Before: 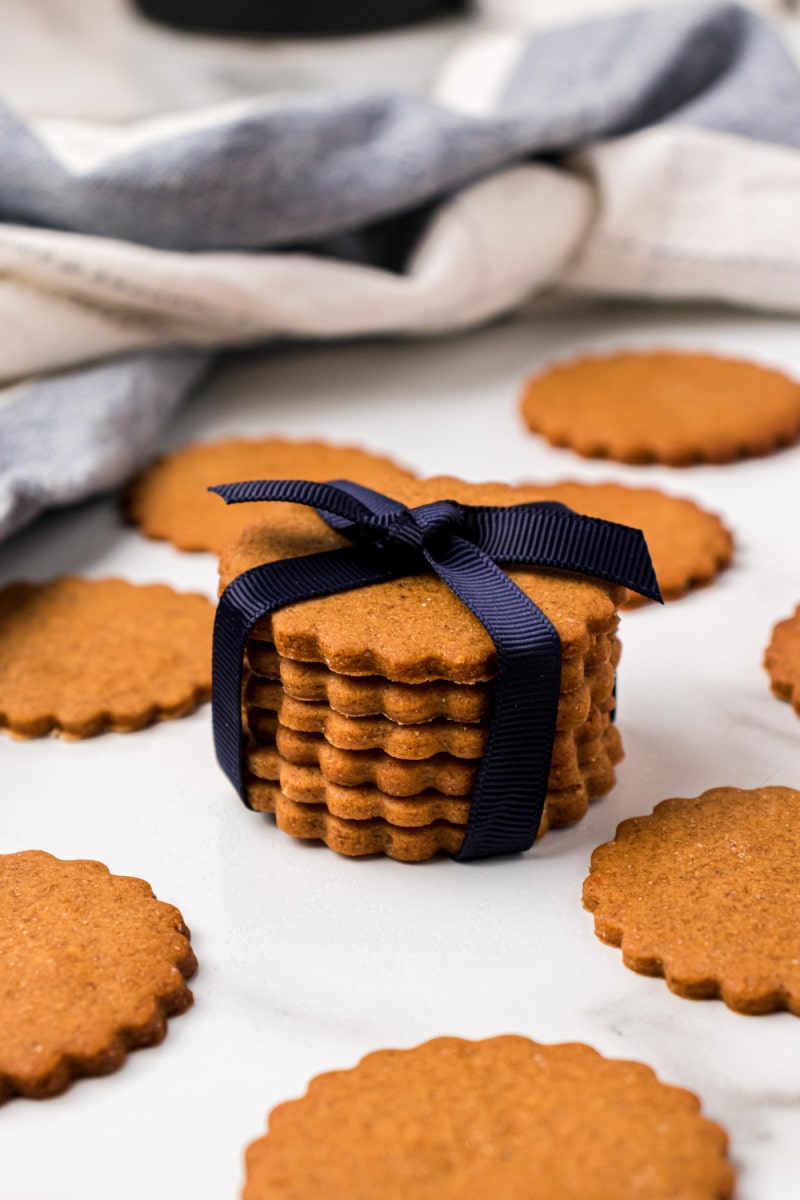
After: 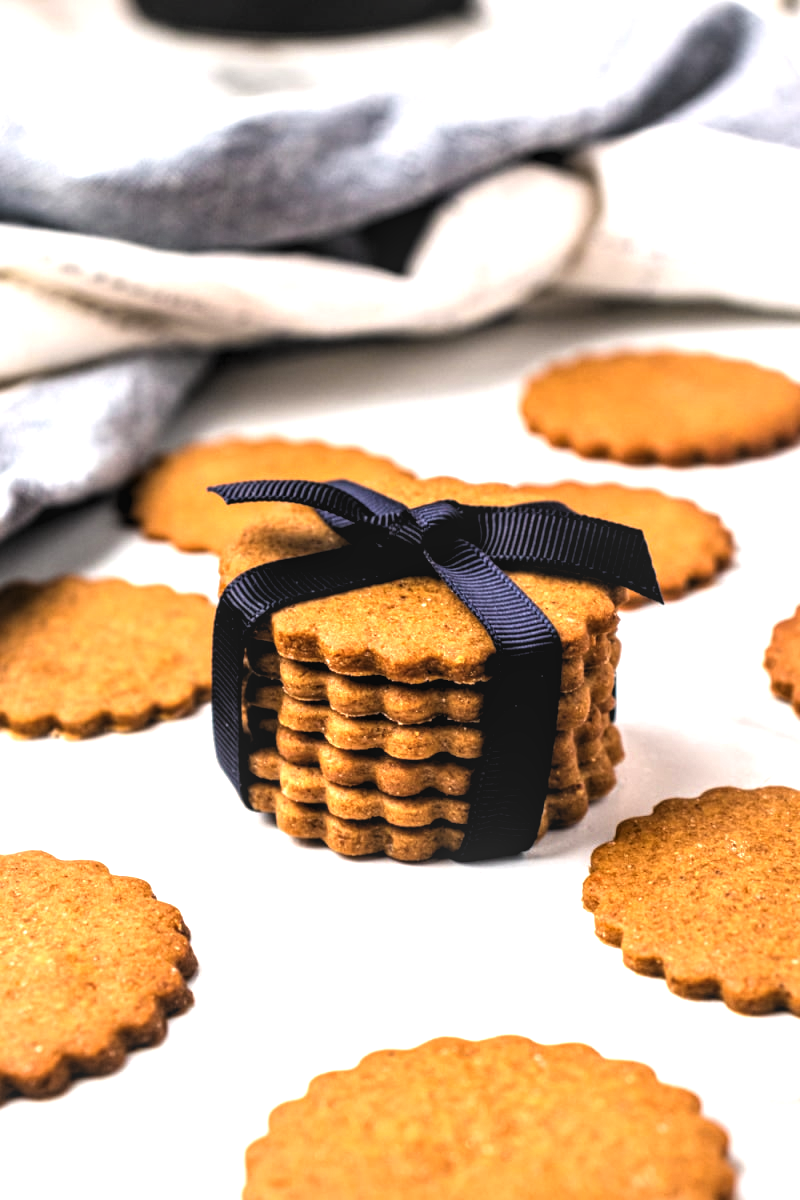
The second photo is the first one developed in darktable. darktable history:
exposure: exposure 1 EV, compensate exposure bias true, compensate highlight preservation false
levels: white 99.91%, levels [0.116, 0.574, 1]
local contrast: on, module defaults
